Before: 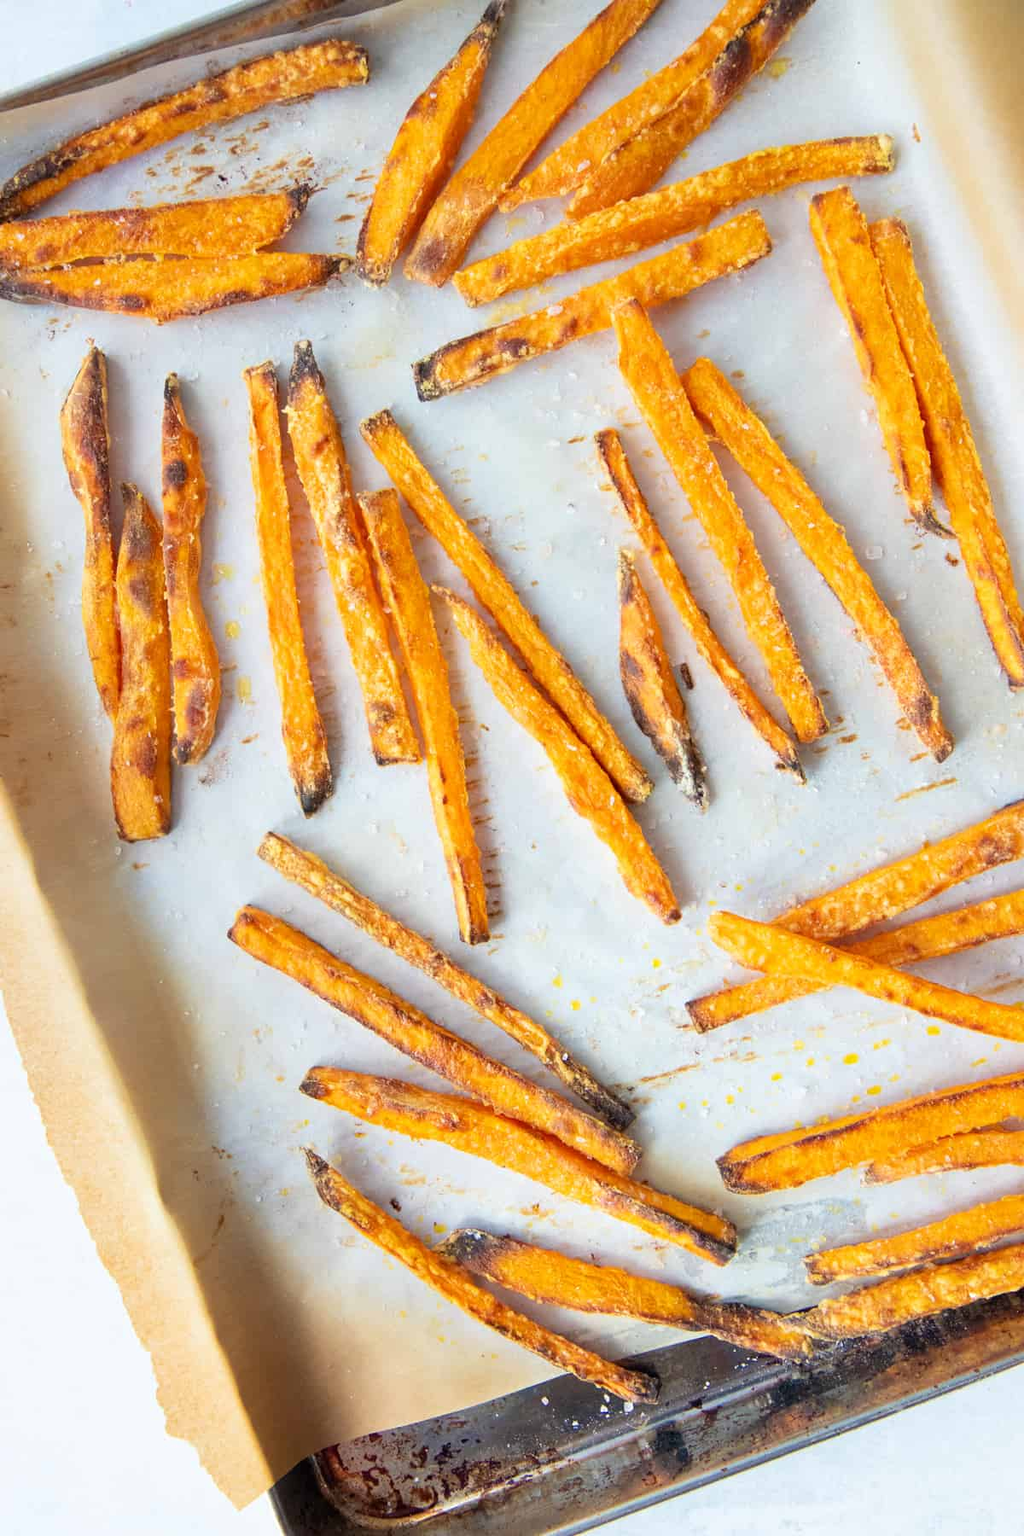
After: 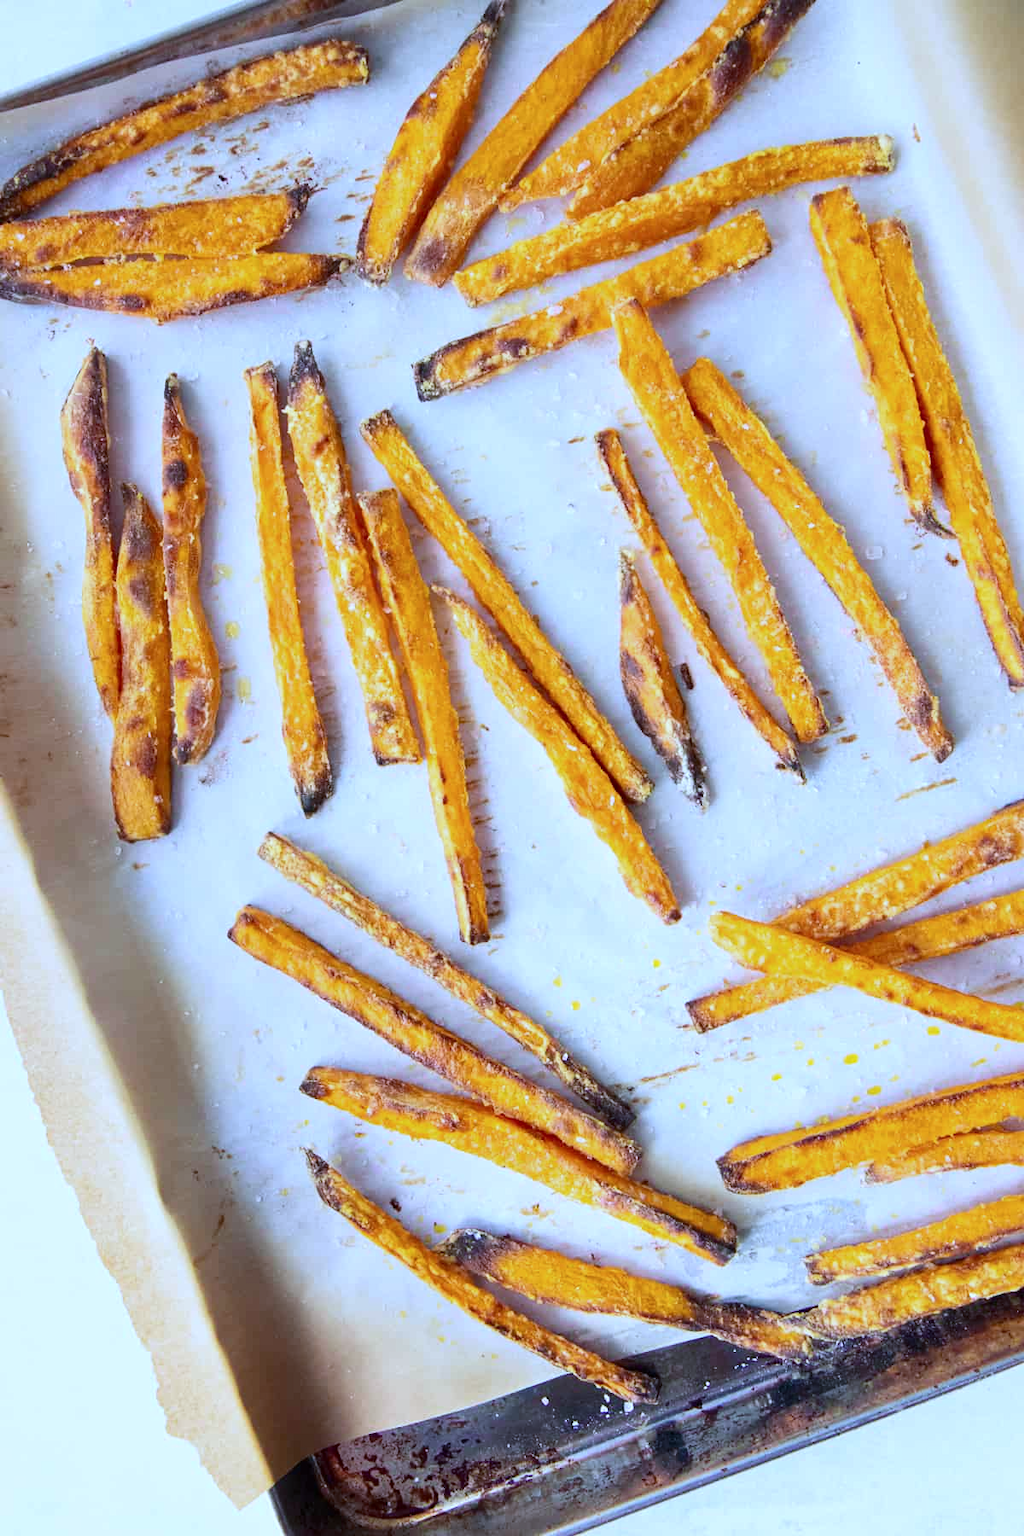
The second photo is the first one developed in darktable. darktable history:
white balance: red 0.871, blue 1.249
tone curve: curves: ch0 [(0, 0) (0.227, 0.17) (0.766, 0.774) (1, 1)]; ch1 [(0, 0) (0.114, 0.127) (0.437, 0.452) (0.498, 0.498) (0.529, 0.541) (0.579, 0.589) (1, 1)]; ch2 [(0, 0) (0.233, 0.259) (0.493, 0.492) (0.587, 0.573) (1, 1)], color space Lab, independent channels, preserve colors none
tone equalizer: on, module defaults
